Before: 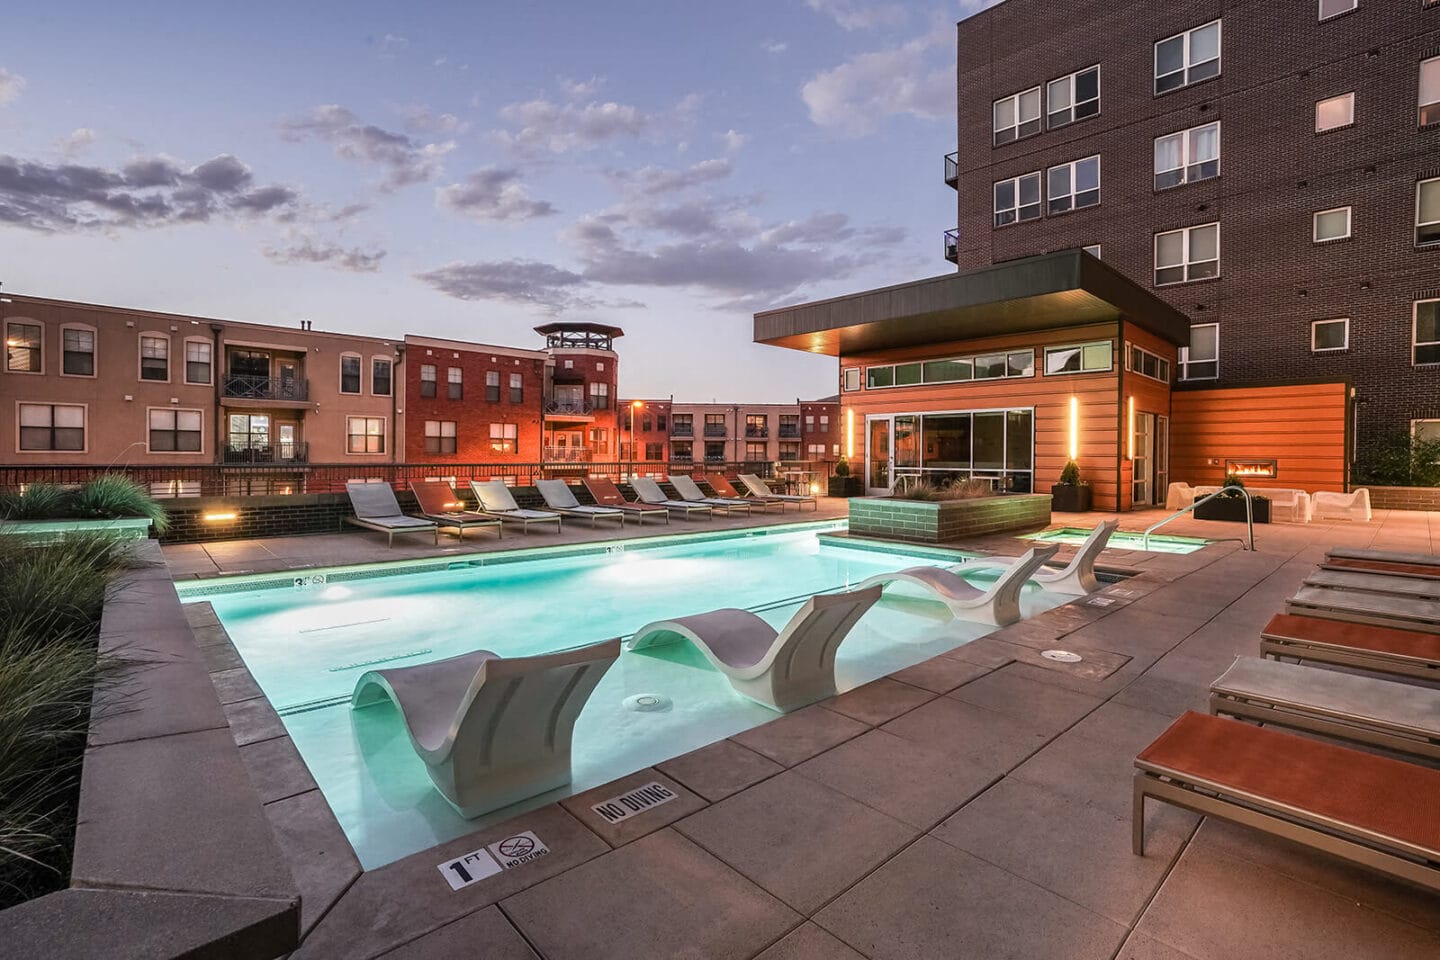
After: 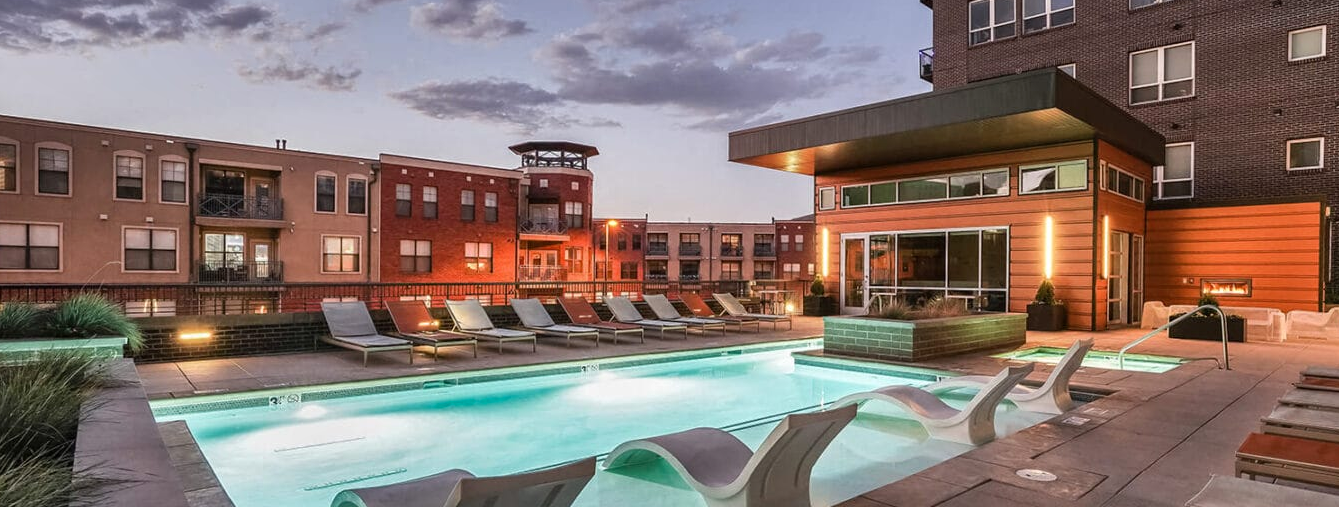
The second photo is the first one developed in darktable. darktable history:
crop: left 1.801%, top 18.902%, right 5.155%, bottom 28.22%
shadows and highlights: white point adjustment 0.162, highlights -69.02, soften with gaussian
